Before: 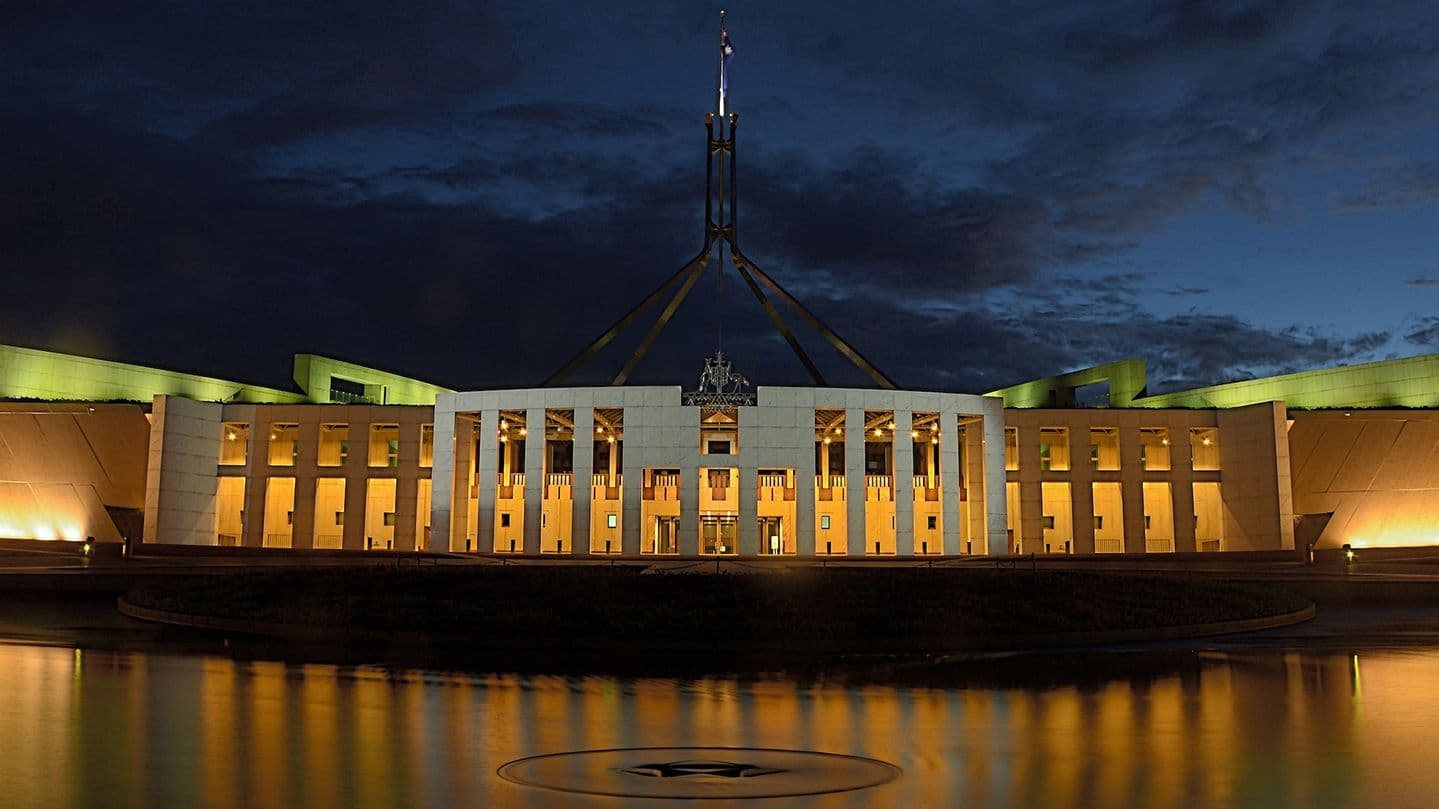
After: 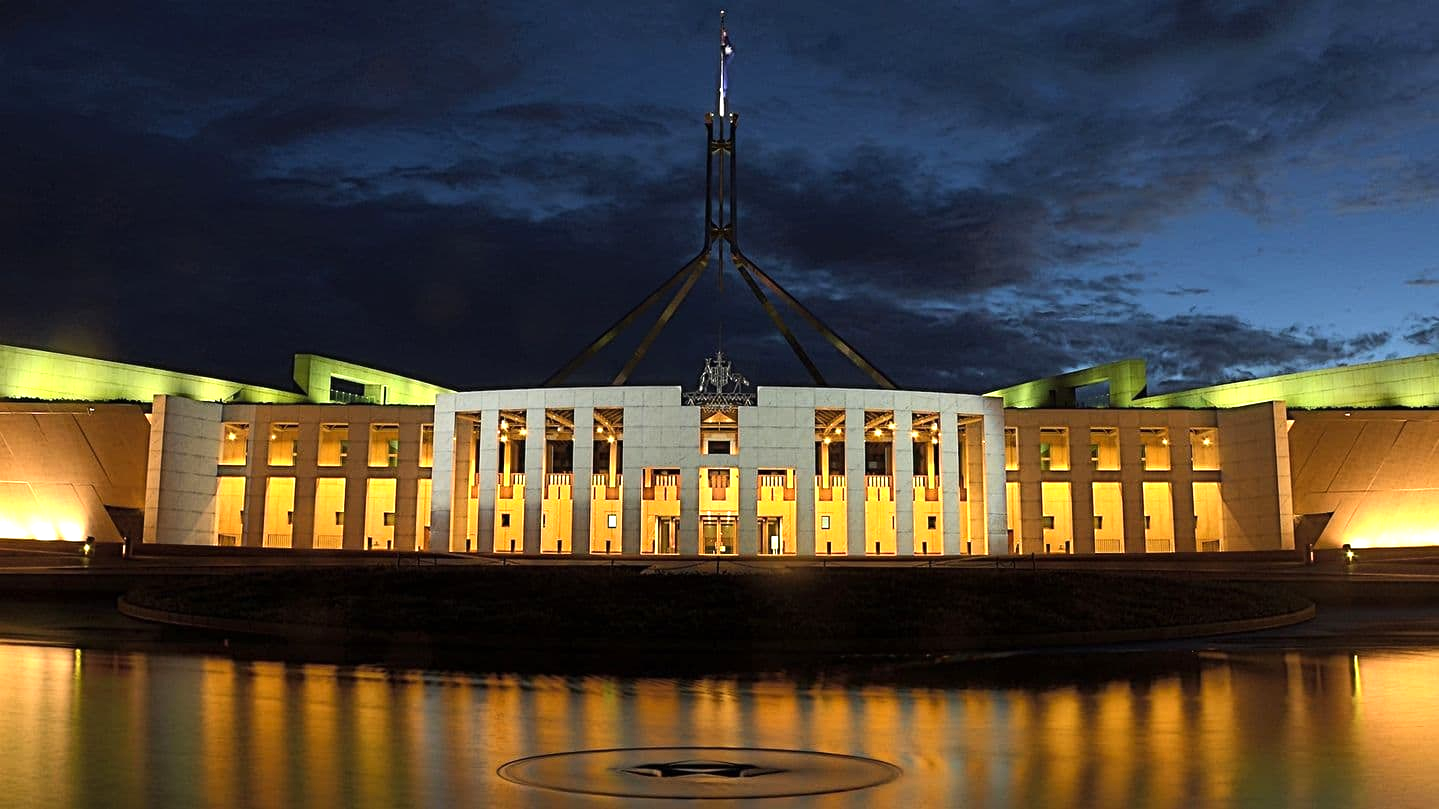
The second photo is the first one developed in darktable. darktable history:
tone equalizer: -8 EV -0.417 EV, -7 EV -0.389 EV, -6 EV -0.333 EV, -5 EV -0.222 EV, -3 EV 0.222 EV, -2 EV 0.333 EV, -1 EV 0.389 EV, +0 EV 0.417 EV, edges refinement/feathering 500, mask exposure compensation -1.57 EV, preserve details no
exposure: exposure 0.6 EV, compensate highlight preservation false
